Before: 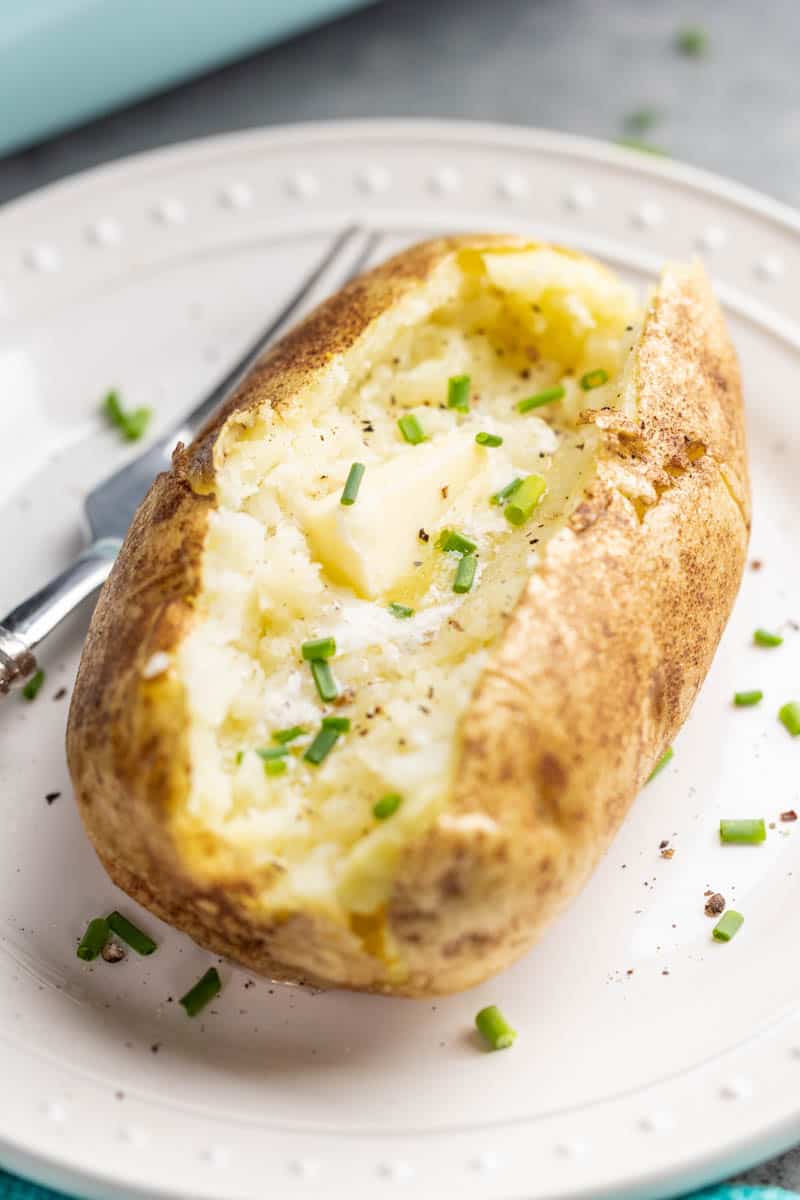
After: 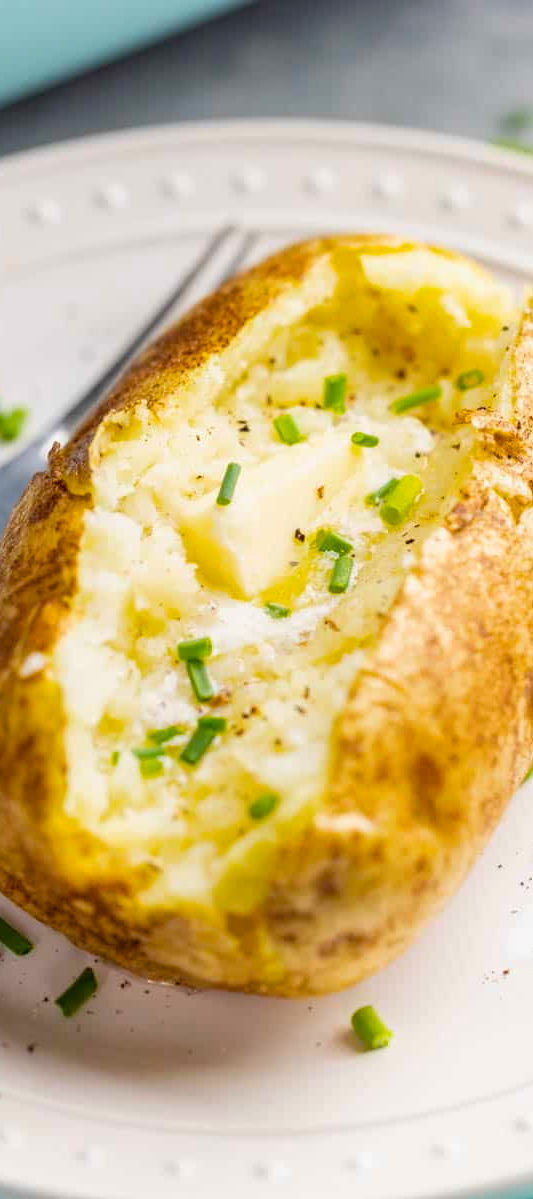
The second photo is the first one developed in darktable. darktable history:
color balance rgb: perceptual saturation grading › global saturation 25.615%, perceptual brilliance grading › global brilliance 2.476%, perceptual brilliance grading › highlights -3.793%, global vibrance 20%
crop and rotate: left 15.584%, right 17.702%
